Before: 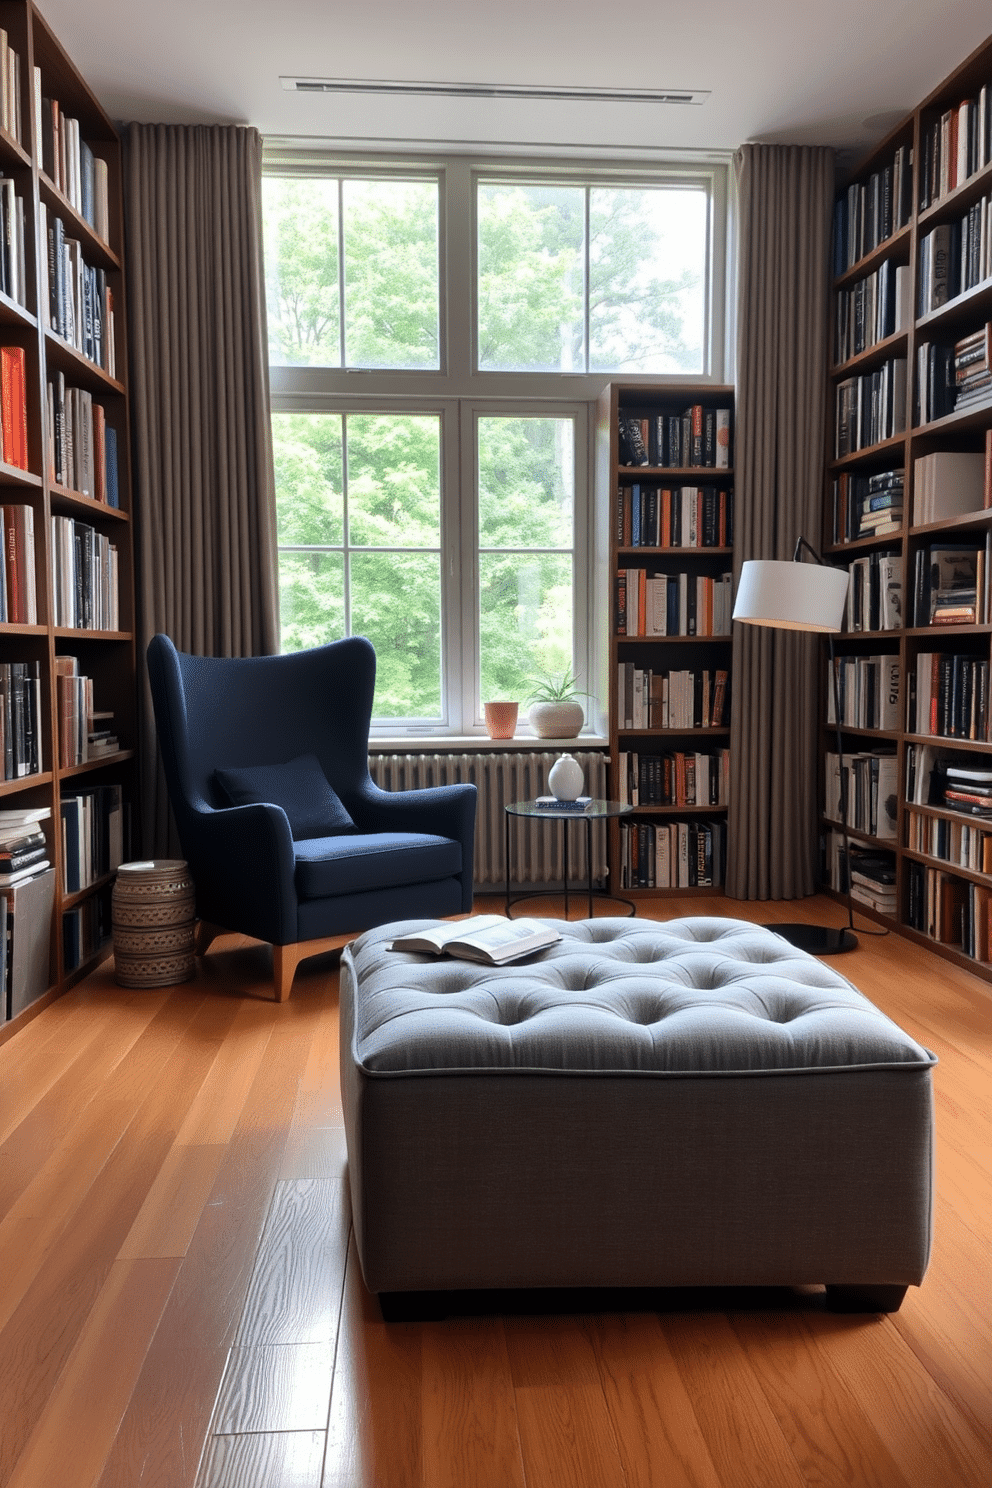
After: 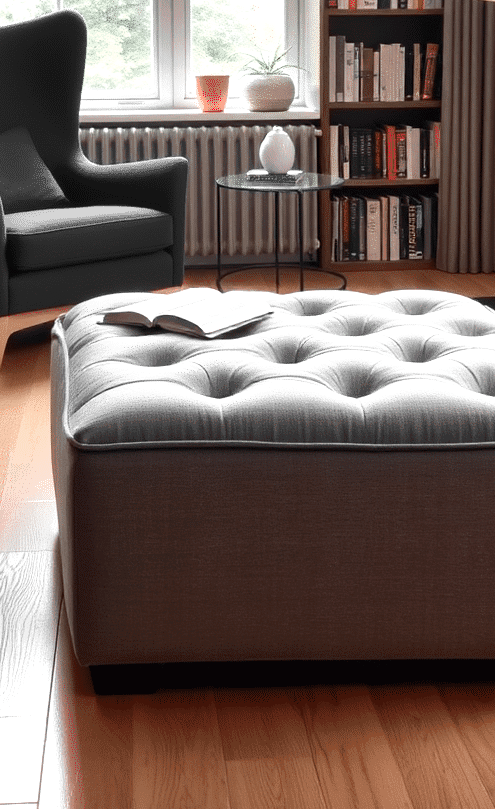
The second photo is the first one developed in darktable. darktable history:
velvia: on, module defaults
exposure: black level correction 0, exposure 0.694 EV, compensate highlight preservation false
crop: left 29.23%, top 42.14%, right 20.797%, bottom 3.473%
color zones: curves: ch1 [(0, 0.831) (0.08, 0.771) (0.157, 0.268) (0.241, 0.207) (0.562, -0.005) (0.714, -0.013) (0.876, 0.01) (1, 0.831)]
